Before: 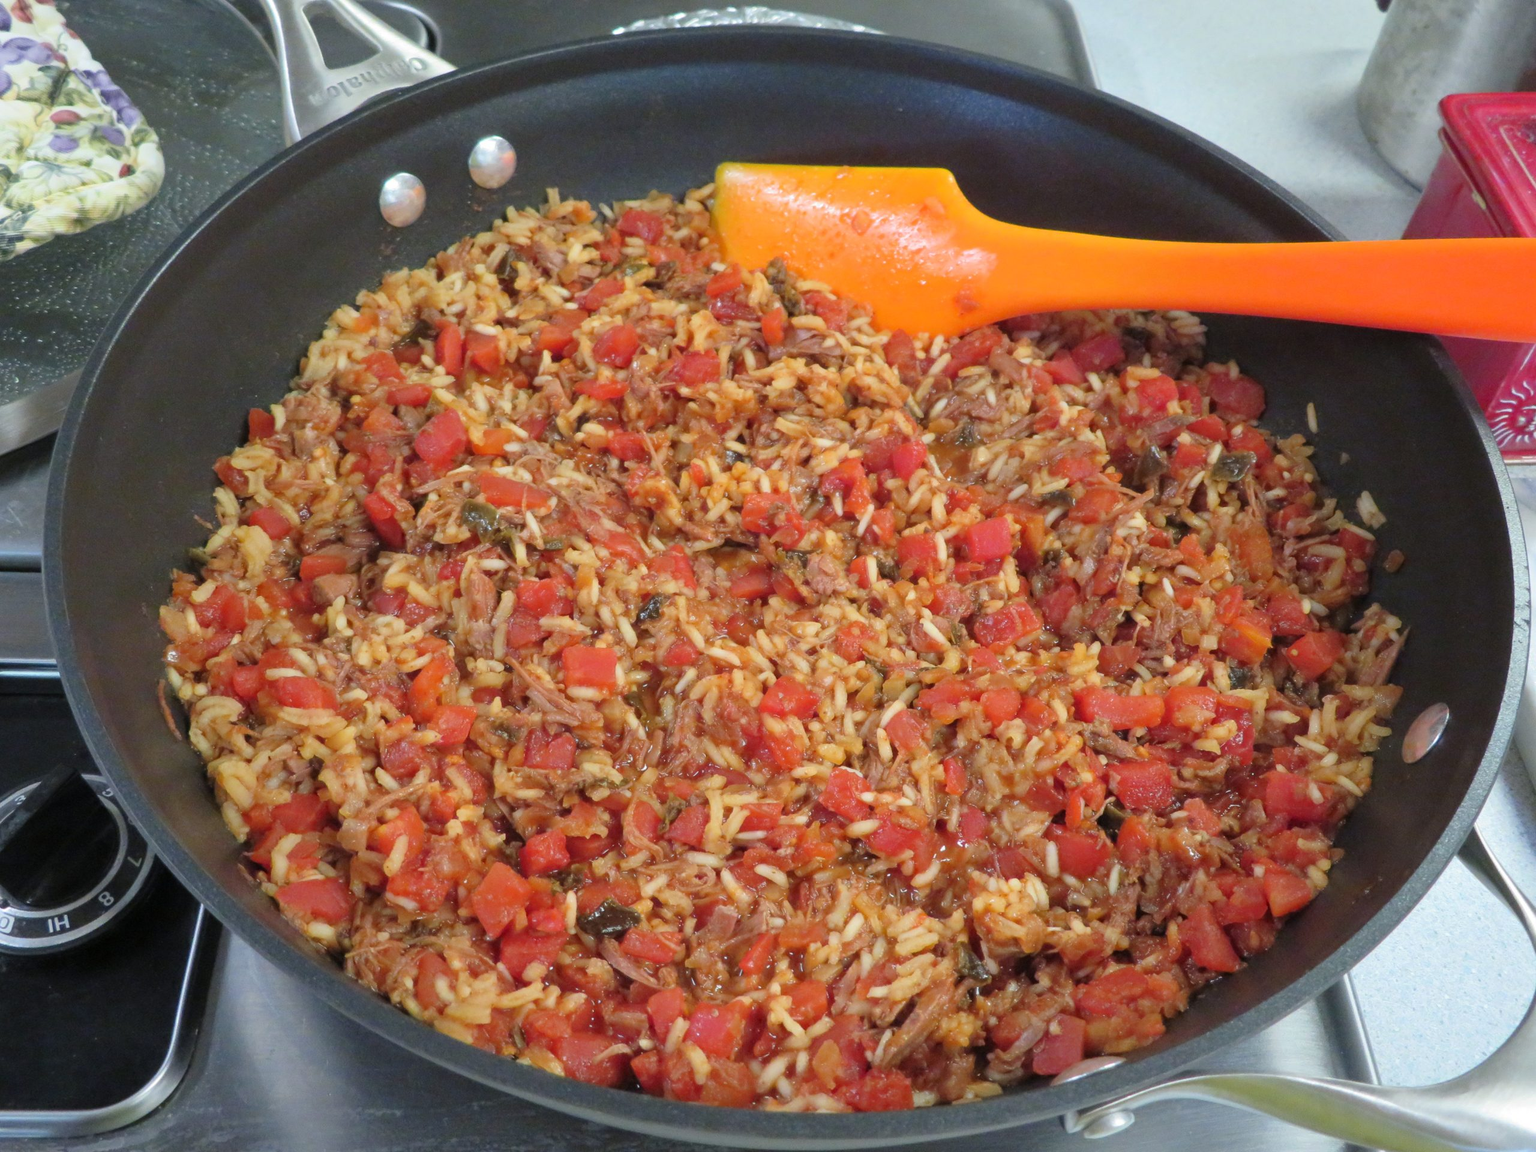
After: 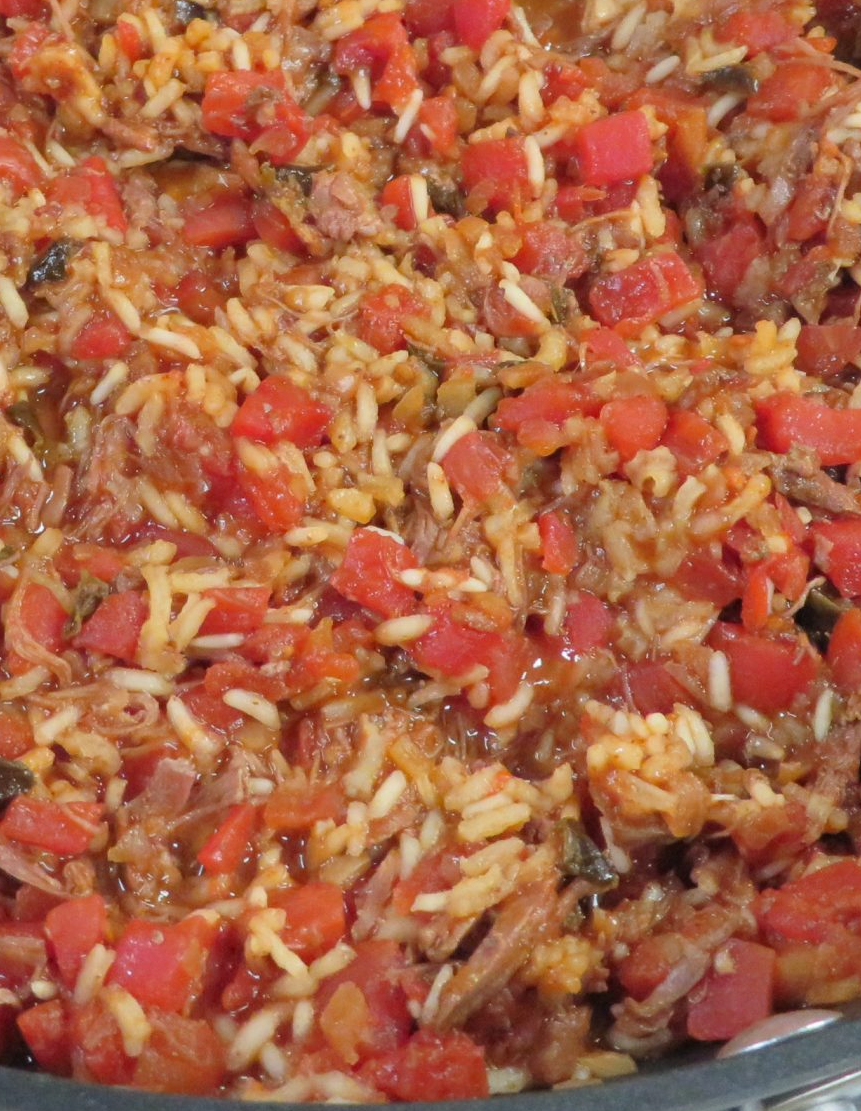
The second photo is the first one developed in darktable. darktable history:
shadows and highlights: shadows 20.9, highlights -81.94, soften with gaussian
crop: left 40.428%, top 39.143%, right 25.919%, bottom 2.961%
